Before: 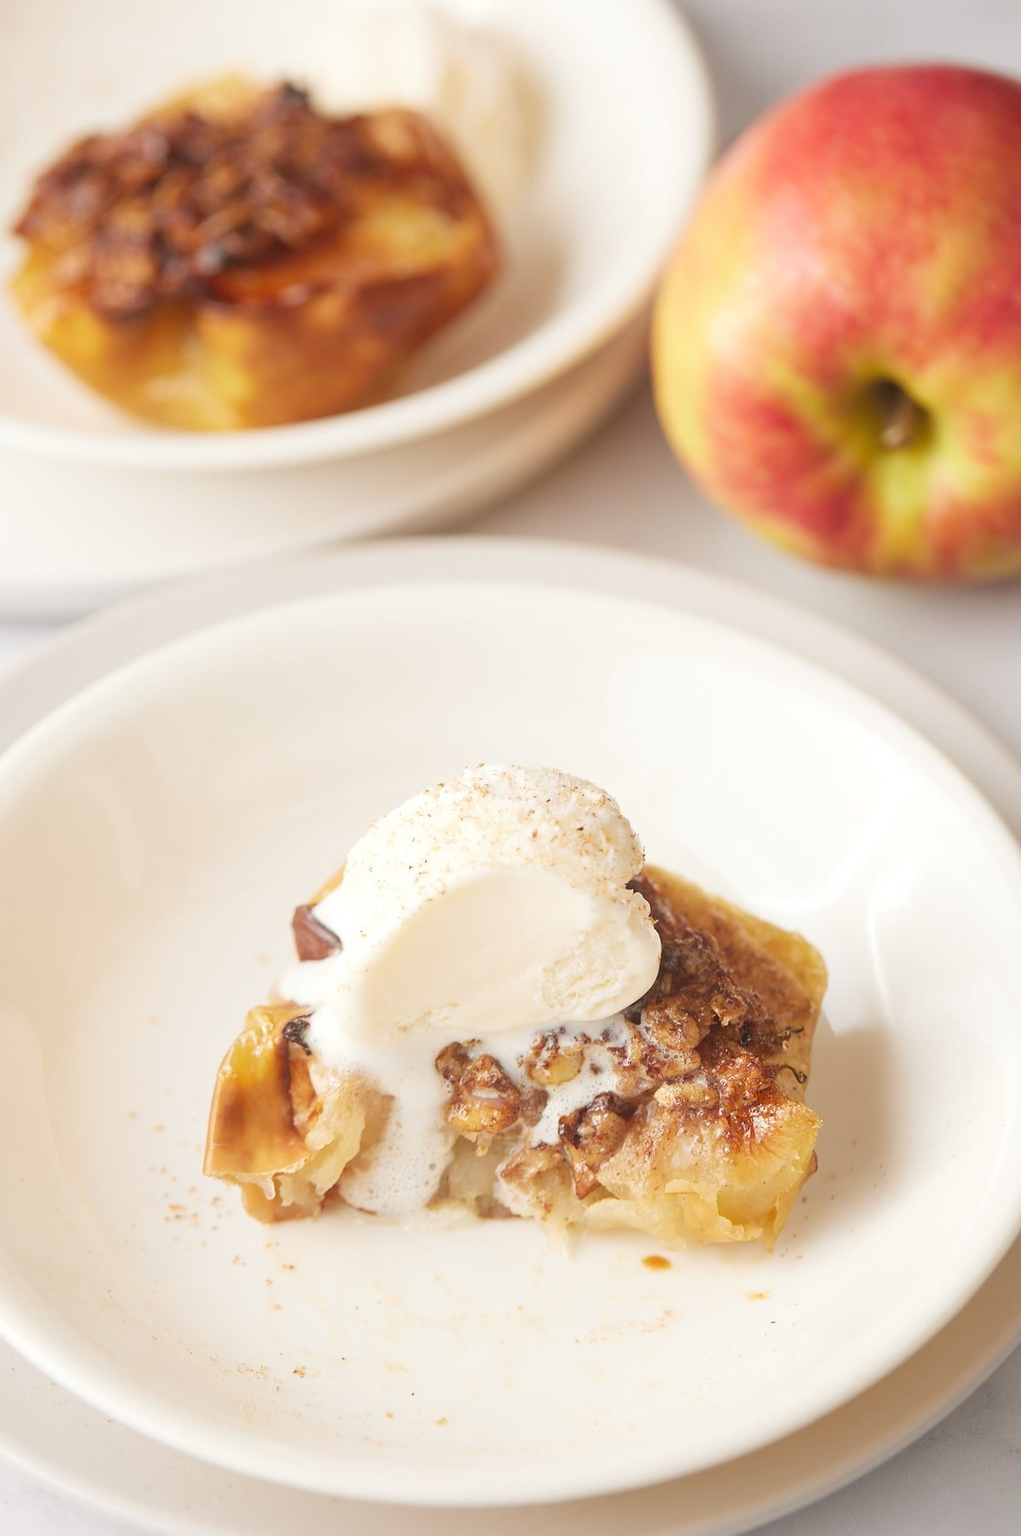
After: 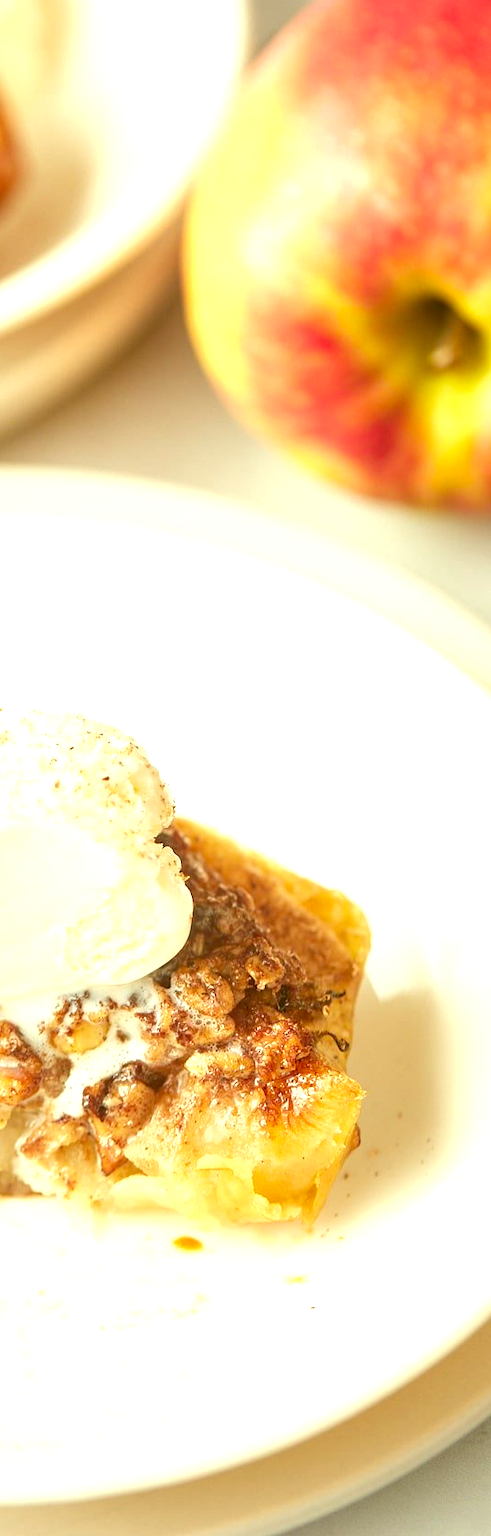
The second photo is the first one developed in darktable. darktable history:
crop: left 47.215%, top 6.71%, right 7.917%
exposure: black level correction 0, exposure 0.701 EV, compensate exposure bias true, compensate highlight preservation false
local contrast: on, module defaults
color calibration: output R [0.972, 0.068, -0.094, 0], output G [-0.178, 1.216, -0.086, 0], output B [0.095, -0.136, 0.98, 0], illuminant Planckian (black body), x 0.35, y 0.352, temperature 4821.38 K
color correction: highlights a* -1.29, highlights b* 10.1, shadows a* 0.415, shadows b* 19.25
